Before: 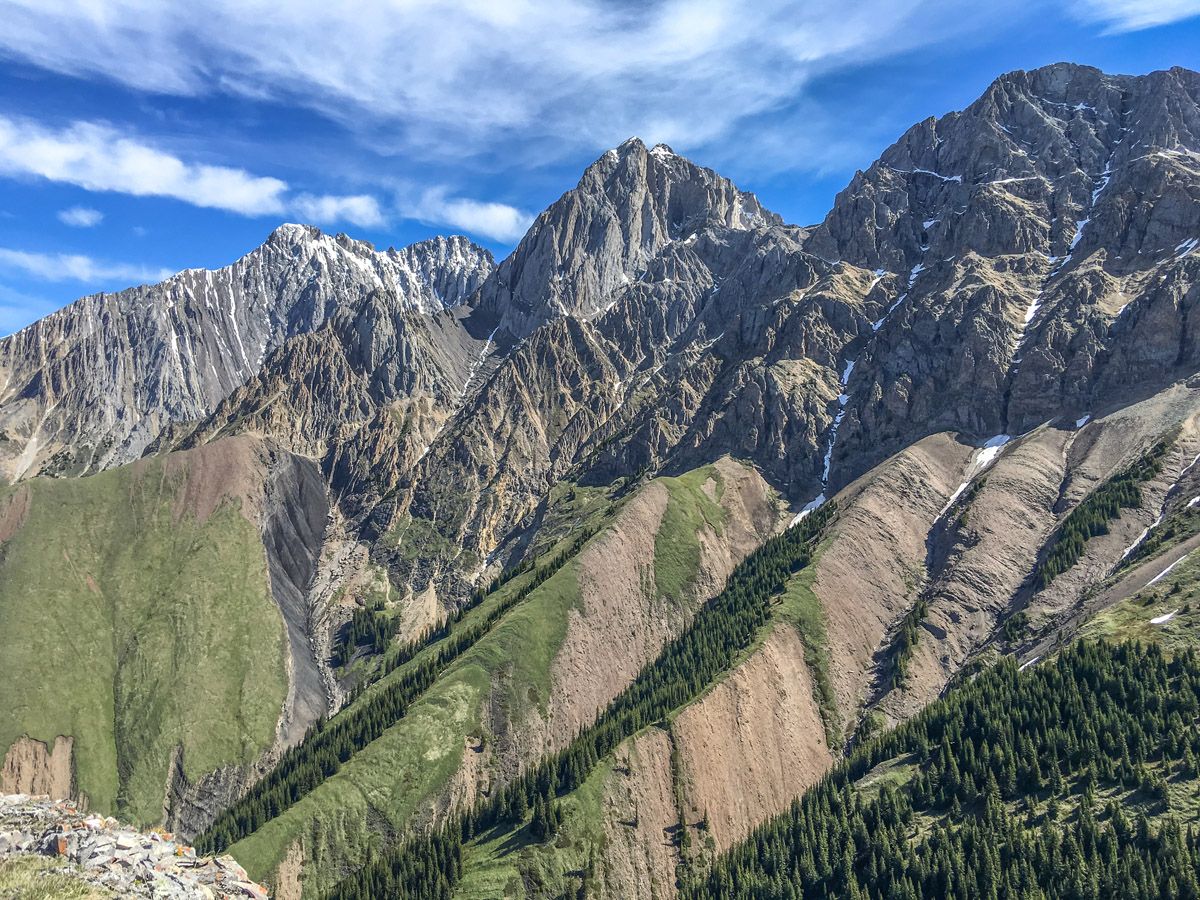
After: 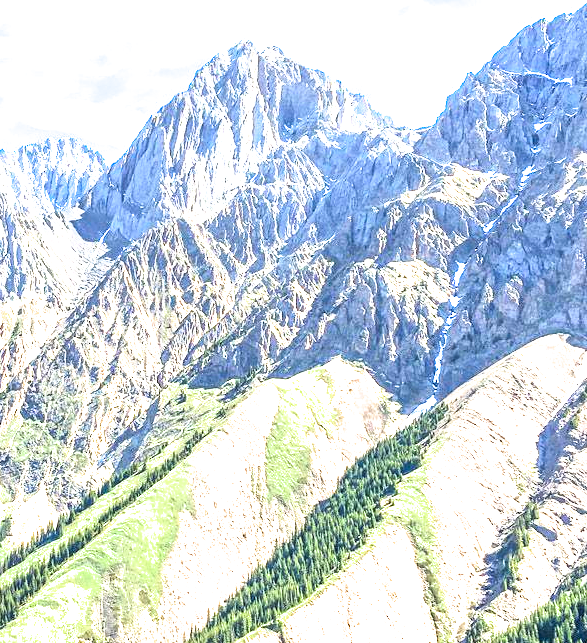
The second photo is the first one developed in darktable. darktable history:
crop: left 32.451%, top 10.986%, right 18.554%, bottom 17.519%
contrast brightness saturation: contrast 0.068, brightness 0.176, saturation 0.4
exposure: exposure 2.048 EV, compensate exposure bias true, compensate highlight preservation false
filmic rgb: black relative exposure -9.06 EV, white relative exposure 2.3 EV, threshold 3 EV, hardness 7.43, enable highlight reconstruction true
